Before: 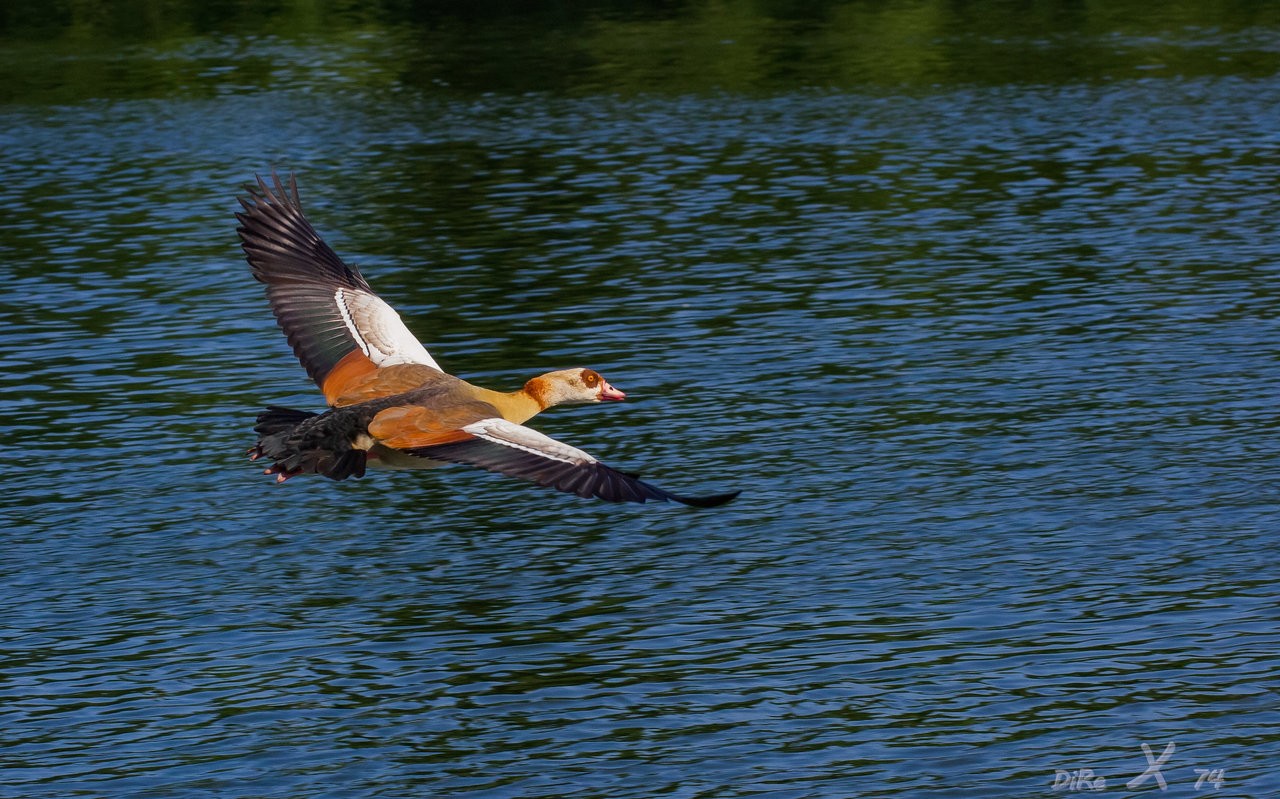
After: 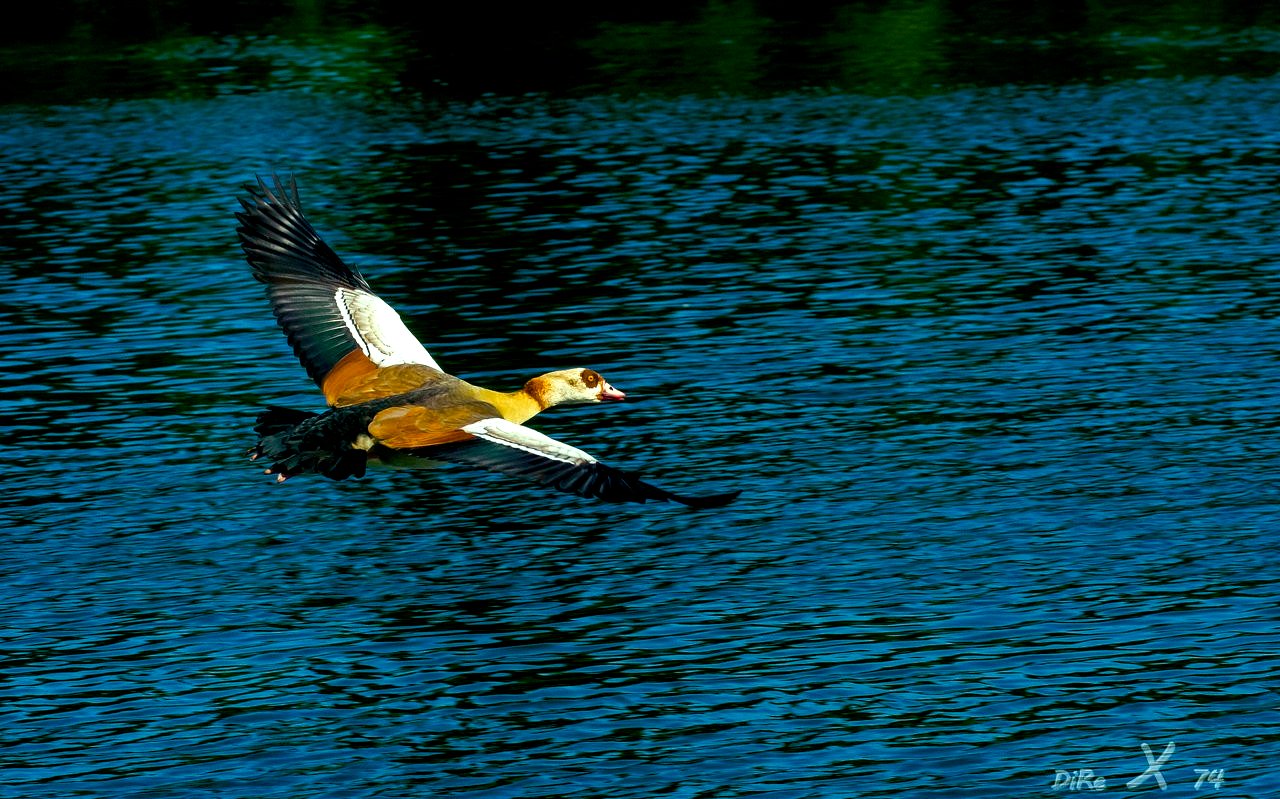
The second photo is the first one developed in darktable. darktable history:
color balance rgb: shadows lift › luminance -7.7%, shadows lift › chroma 2.13%, shadows lift › hue 165.27°, power › luminance -7.77%, power › chroma 1.1%, power › hue 215.88°, highlights gain › luminance 15.15%, highlights gain › chroma 7%, highlights gain › hue 125.57°, global offset › luminance -0.33%, global offset › chroma 0.11%, global offset › hue 165.27°, perceptual saturation grading › global saturation 24.42%, perceptual saturation grading › highlights -24.42%, perceptual saturation grading › mid-tones 24.42%, perceptual saturation grading › shadows 40%, perceptual brilliance grading › global brilliance -5%, perceptual brilliance grading › highlights 24.42%, perceptual brilliance grading › mid-tones 7%, perceptual brilliance grading › shadows -5%
exposure: black level correction 0.009, exposure 0.119 EV, compensate highlight preservation false
